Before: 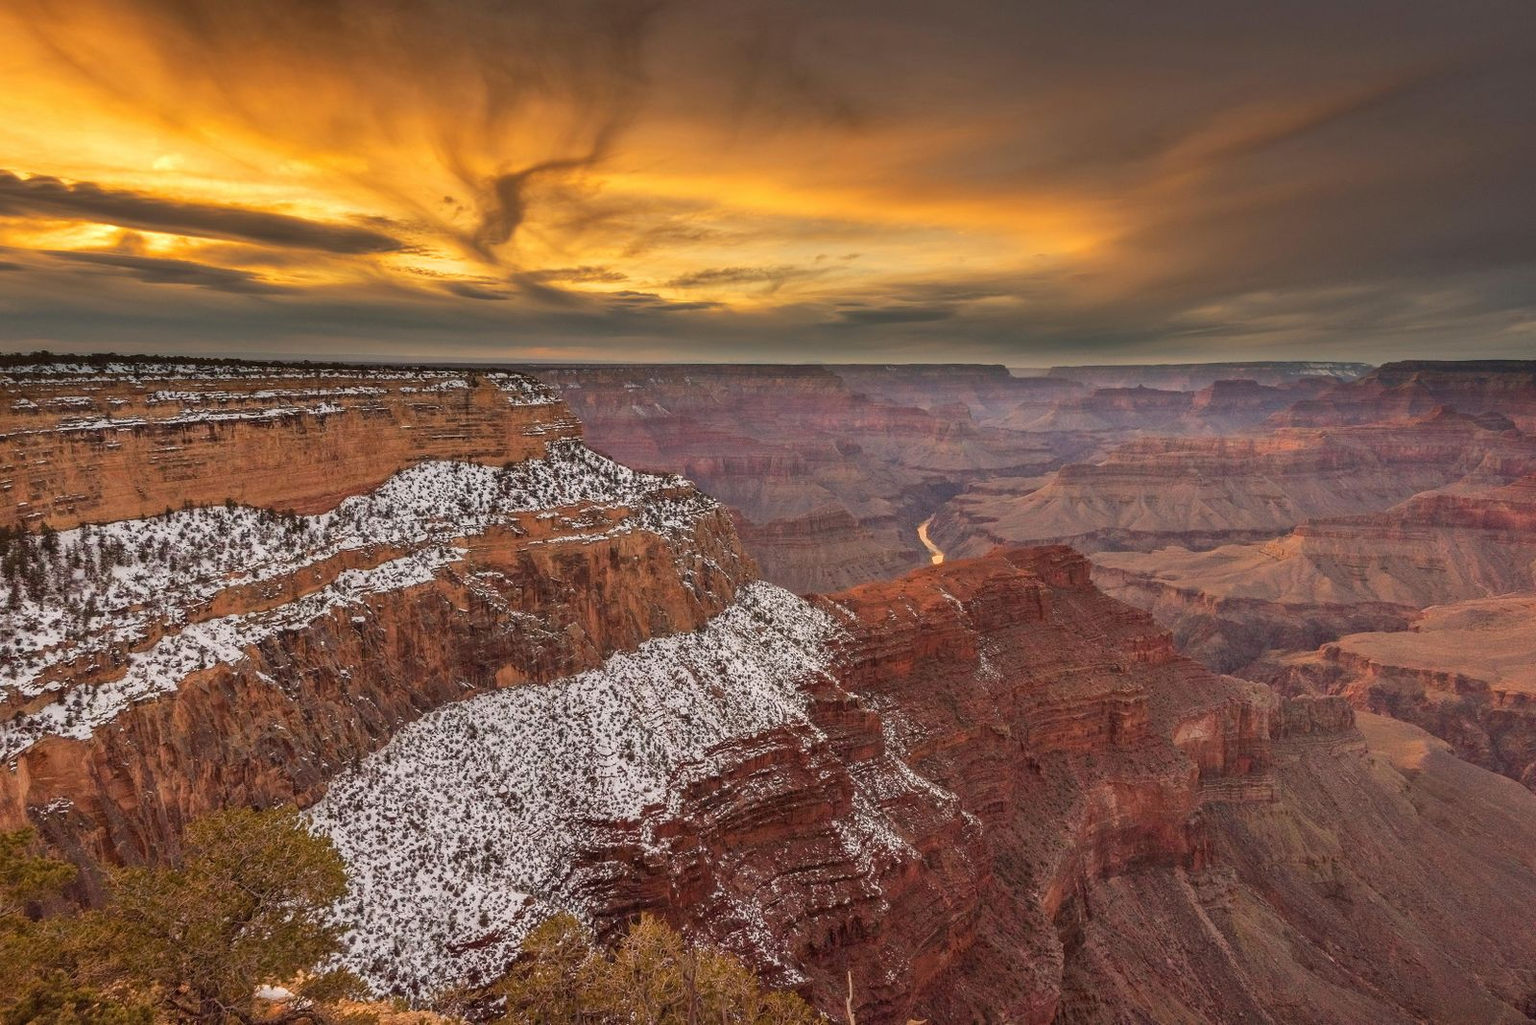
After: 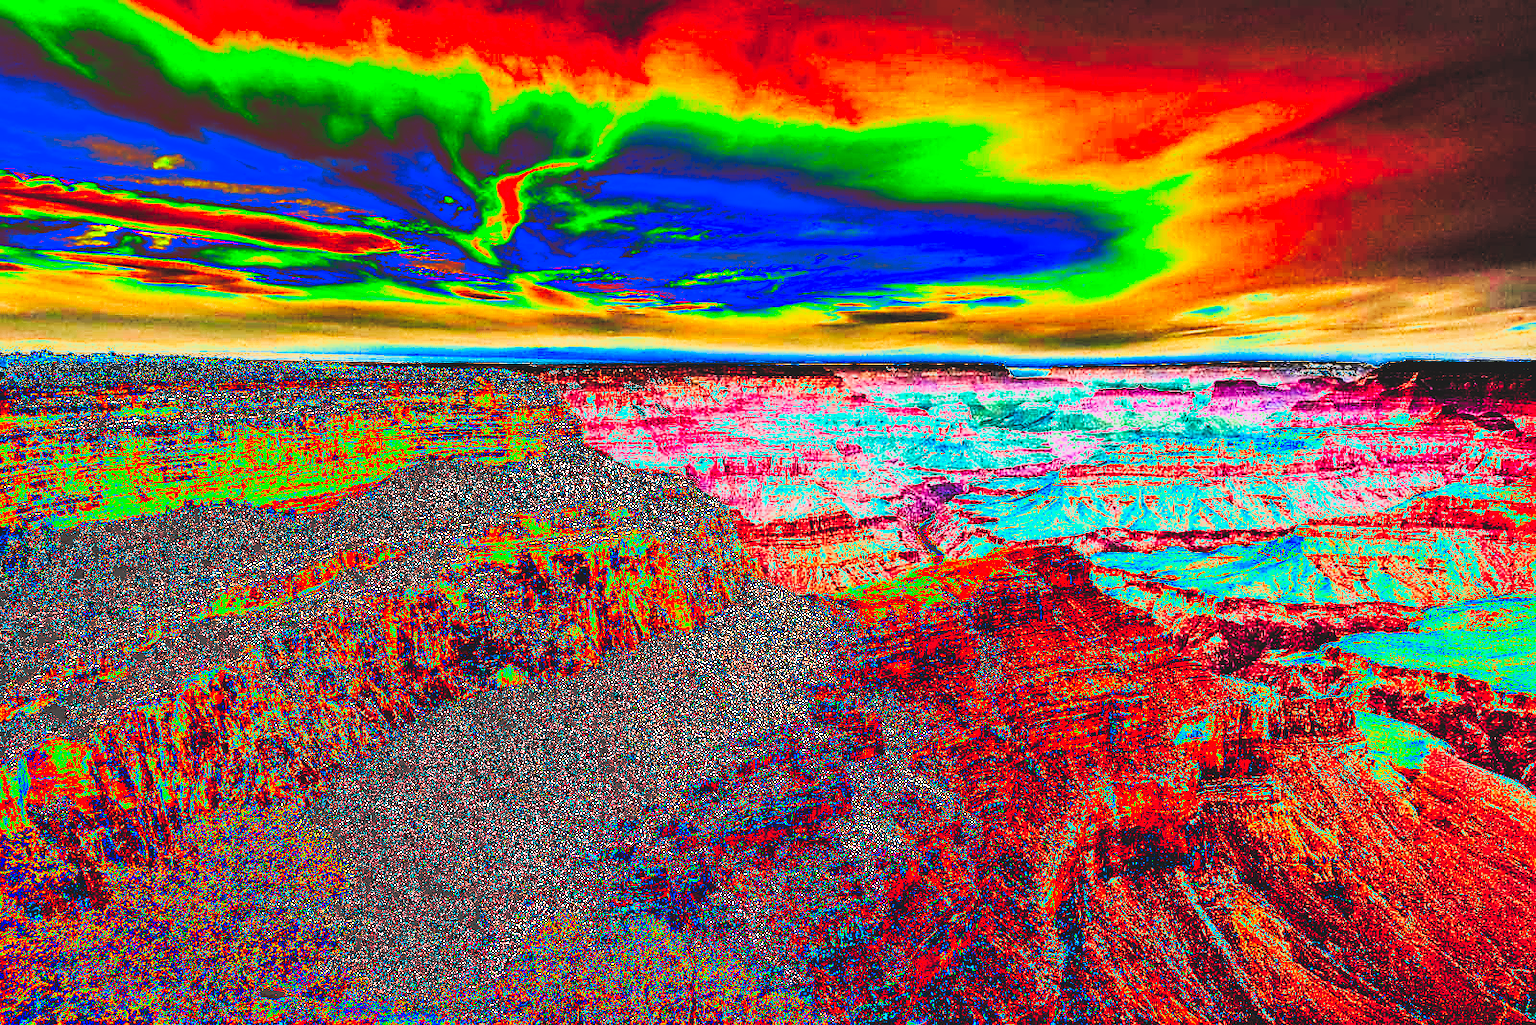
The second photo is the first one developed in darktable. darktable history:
tone curve: curves: ch0 [(0, 0) (0.003, 0.99) (0.011, 0.983) (0.025, 0.934) (0.044, 0.719) (0.069, 0.382) (0.1, 0.204) (0.136, 0.093) (0.177, 0.094) (0.224, 0.093) (0.277, 0.098) (0.335, 0.214) (0.399, 0.616) (0.468, 0.827) (0.543, 0.464) (0.623, 0.145) (0.709, 0.127) (0.801, 0.187) (0.898, 0.203) (1, 1)], preserve colors none
sharpen: on, module defaults
levels: levels [0.072, 0.414, 0.976]
local contrast: mode bilateral grid, contrast 20, coarseness 50, detail 128%, midtone range 0.2
contrast equalizer: octaves 7, y [[0.502, 0.505, 0.512, 0.529, 0.564, 0.588], [0.5 ×6], [0.502, 0.505, 0.512, 0.529, 0.564, 0.588], [0, 0.001, 0.001, 0.004, 0.008, 0.011], [0, 0.001, 0.001, 0.004, 0.008, 0.011]]
